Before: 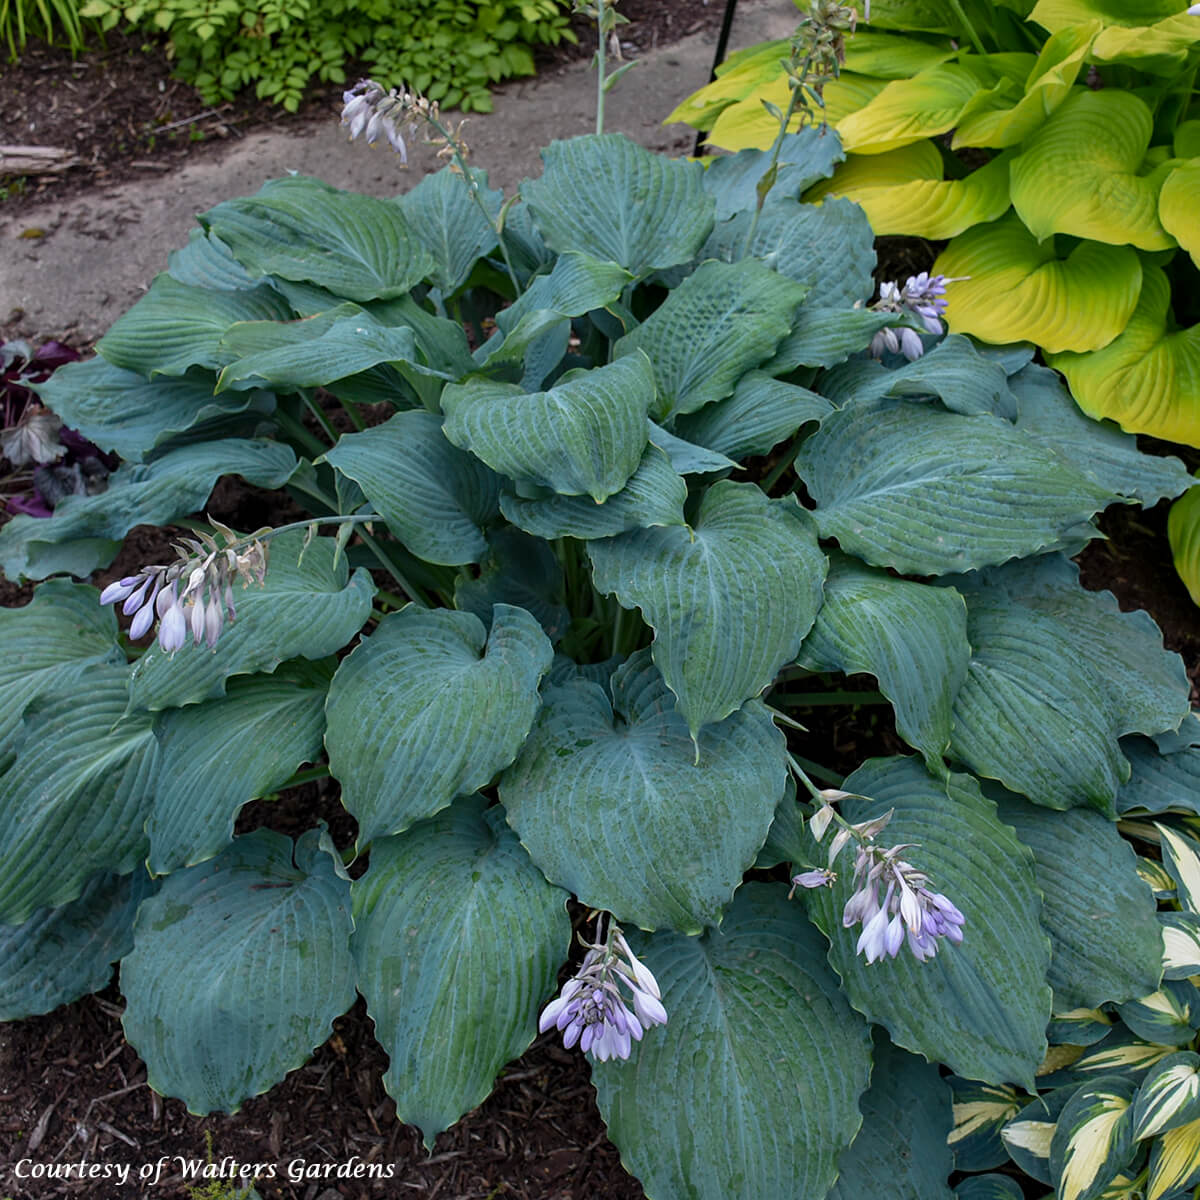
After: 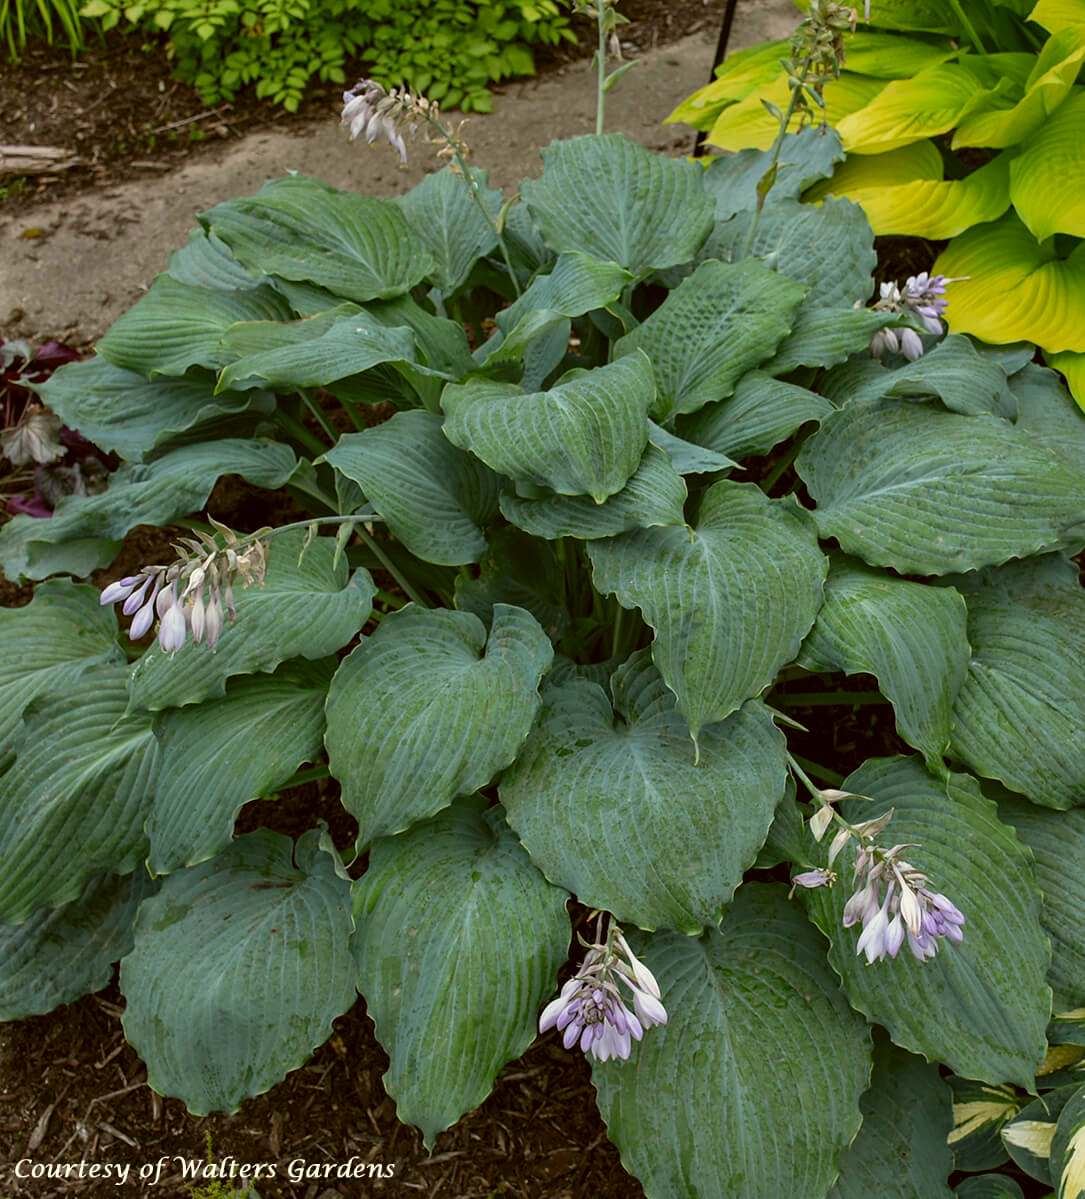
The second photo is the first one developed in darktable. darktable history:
color correction: highlights a* -1.43, highlights b* 10.12, shadows a* 0.395, shadows b* 19.35
crop: right 9.509%, bottom 0.031%
